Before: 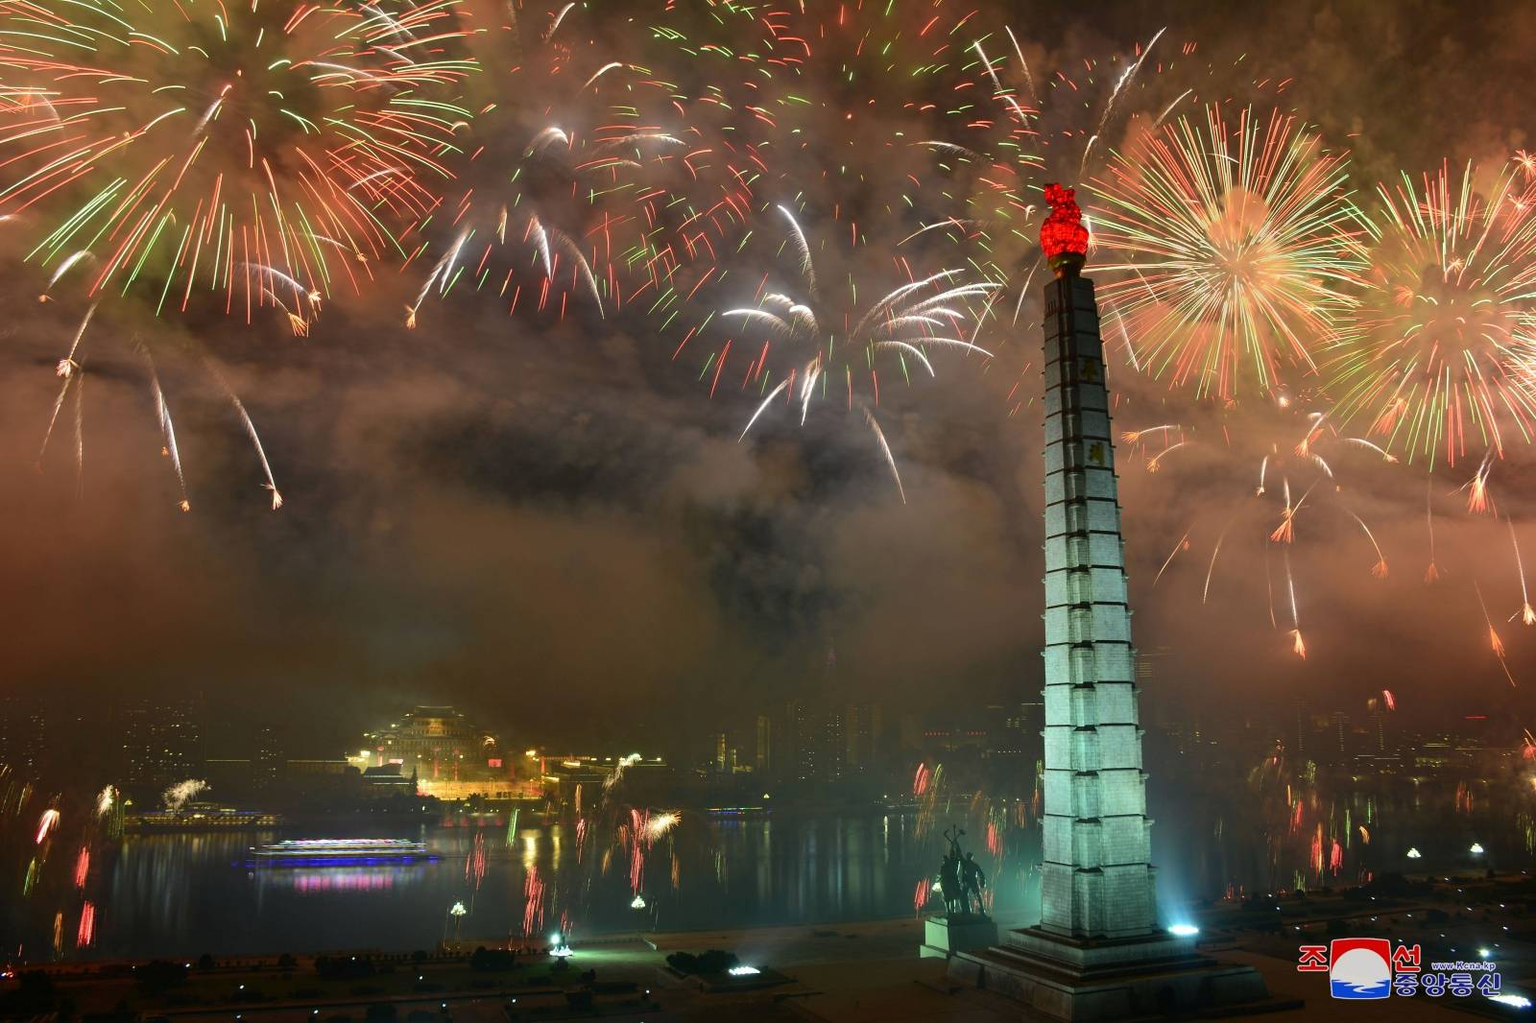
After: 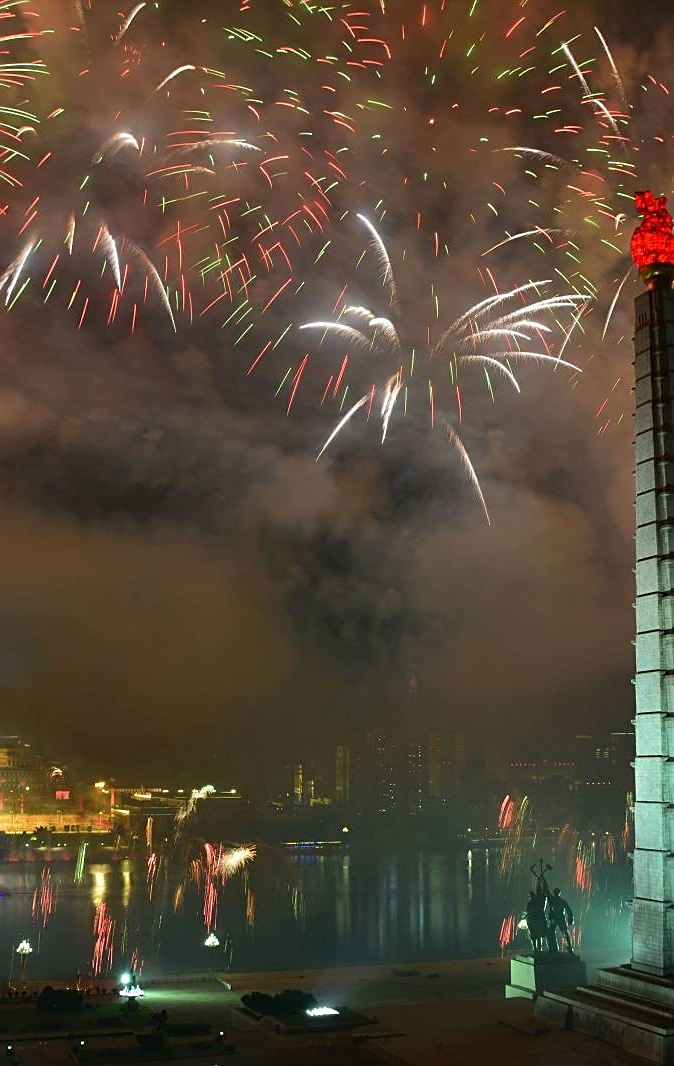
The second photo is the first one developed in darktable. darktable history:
sharpen: on, module defaults
crop: left 28.356%, right 29.49%
